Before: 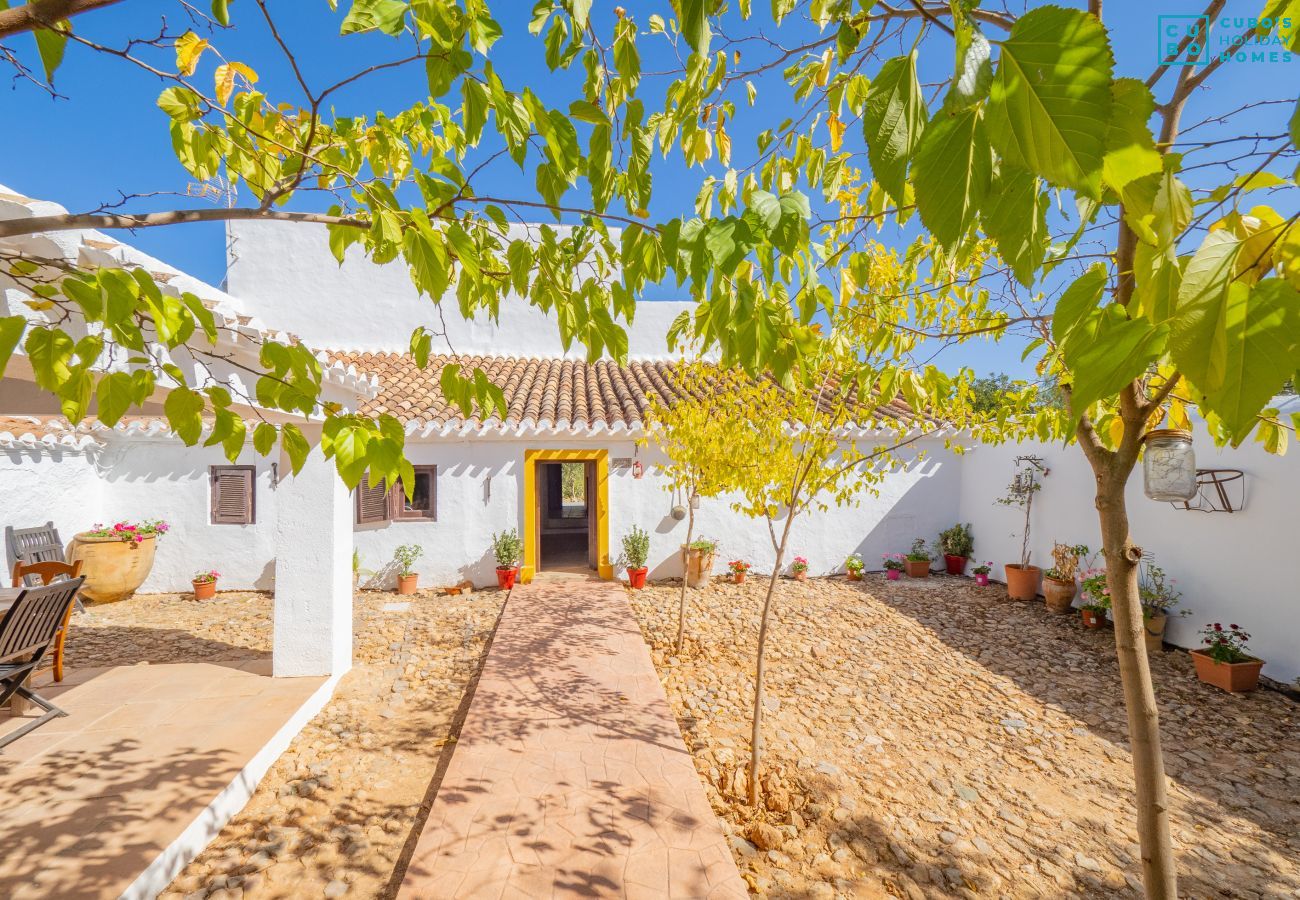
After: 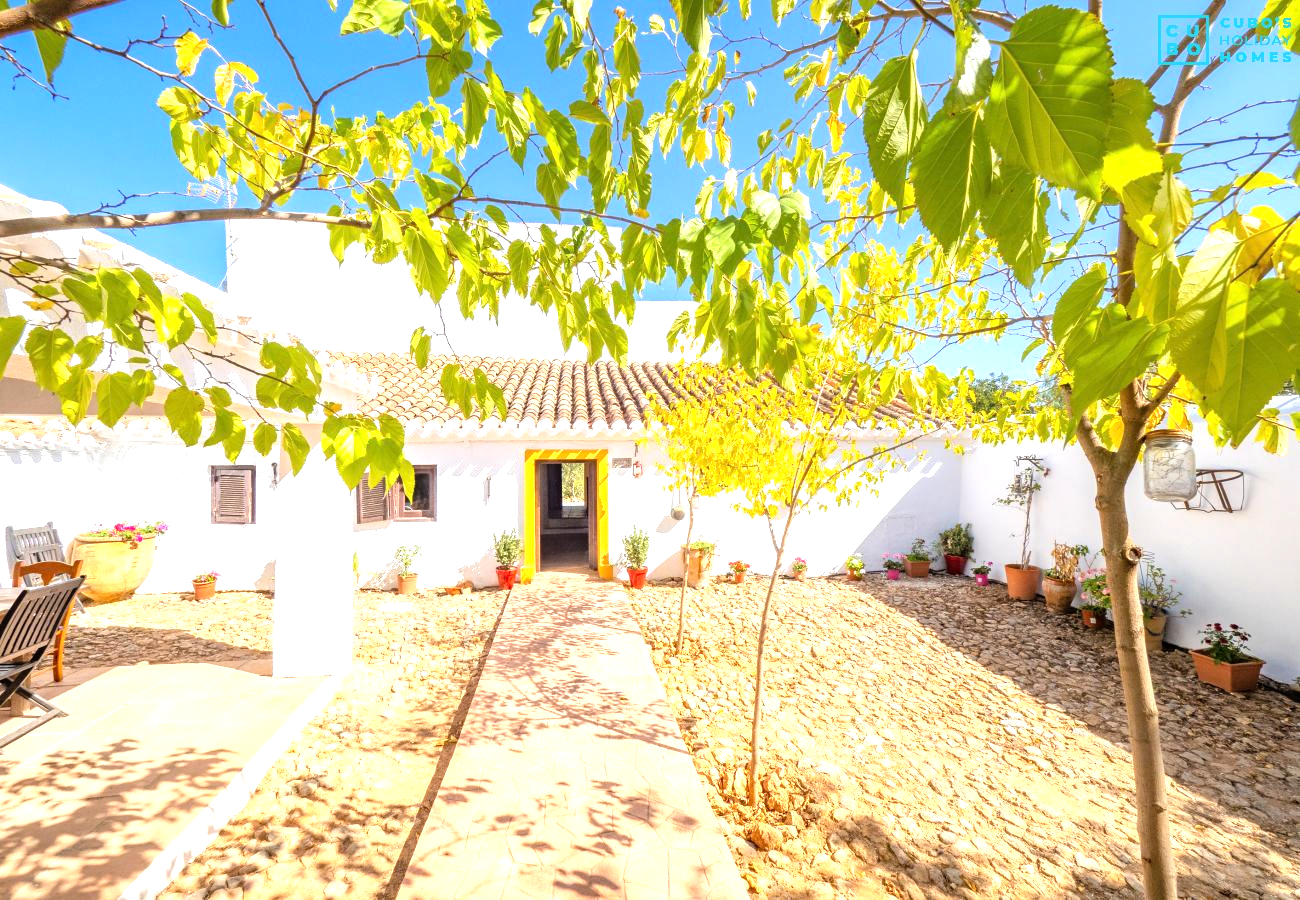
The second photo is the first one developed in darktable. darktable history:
tone equalizer: -8 EV -1.09 EV, -7 EV -1.03 EV, -6 EV -0.85 EV, -5 EV -0.607 EV, -3 EV 0.559 EV, -2 EV 0.853 EV, -1 EV 0.989 EV, +0 EV 1.08 EV
